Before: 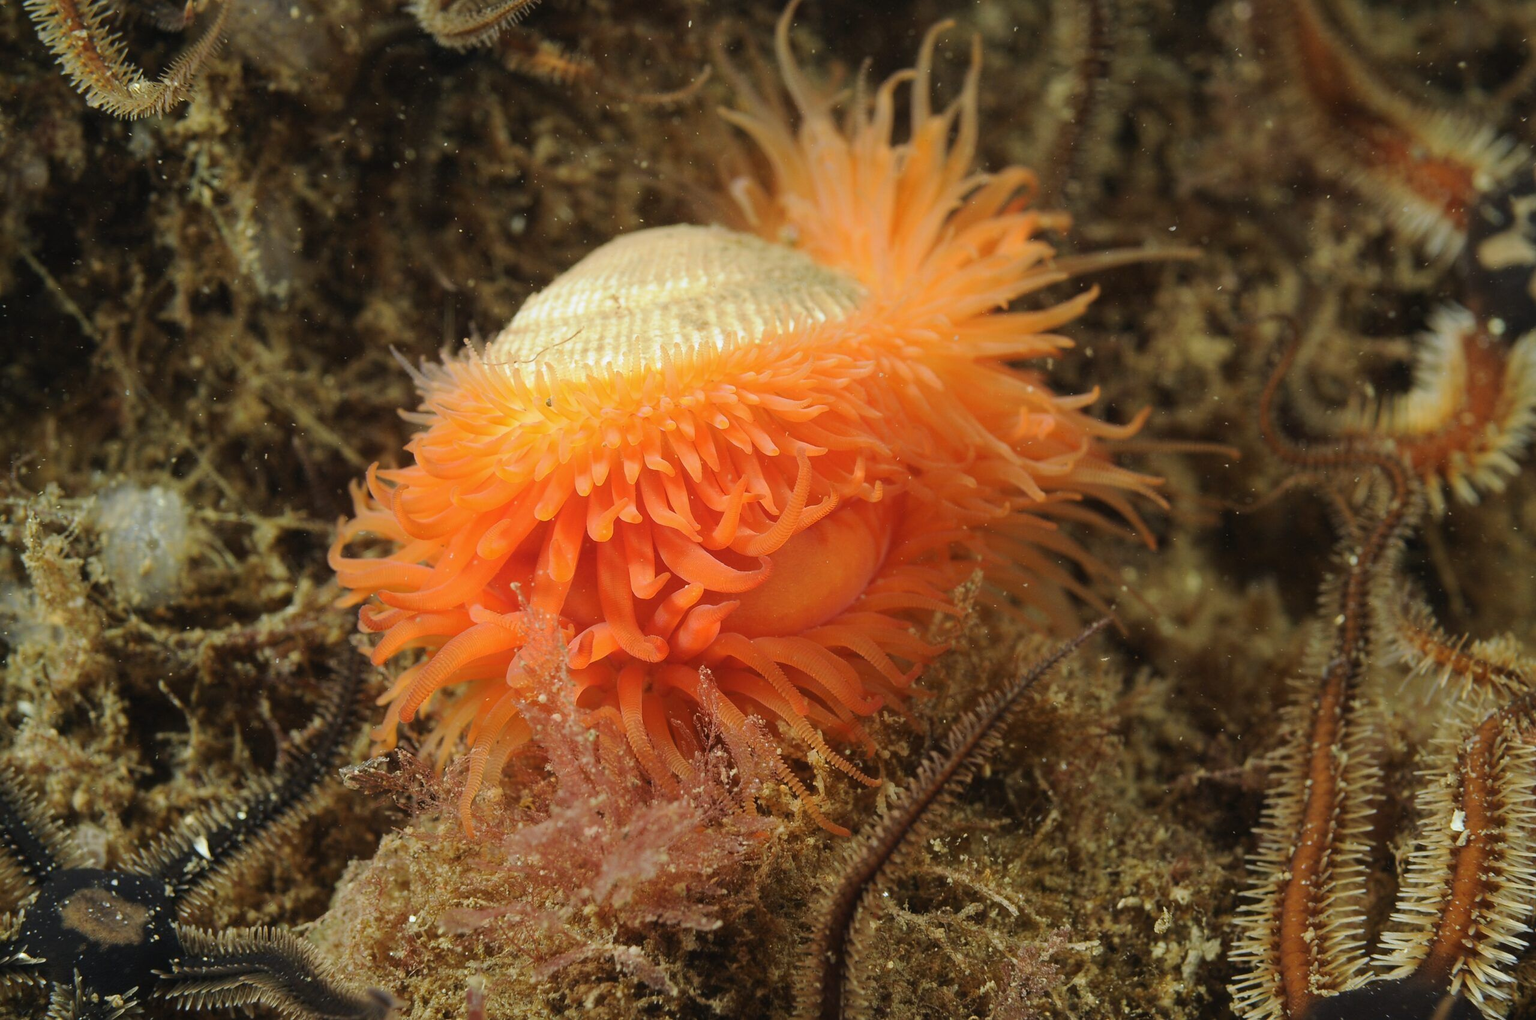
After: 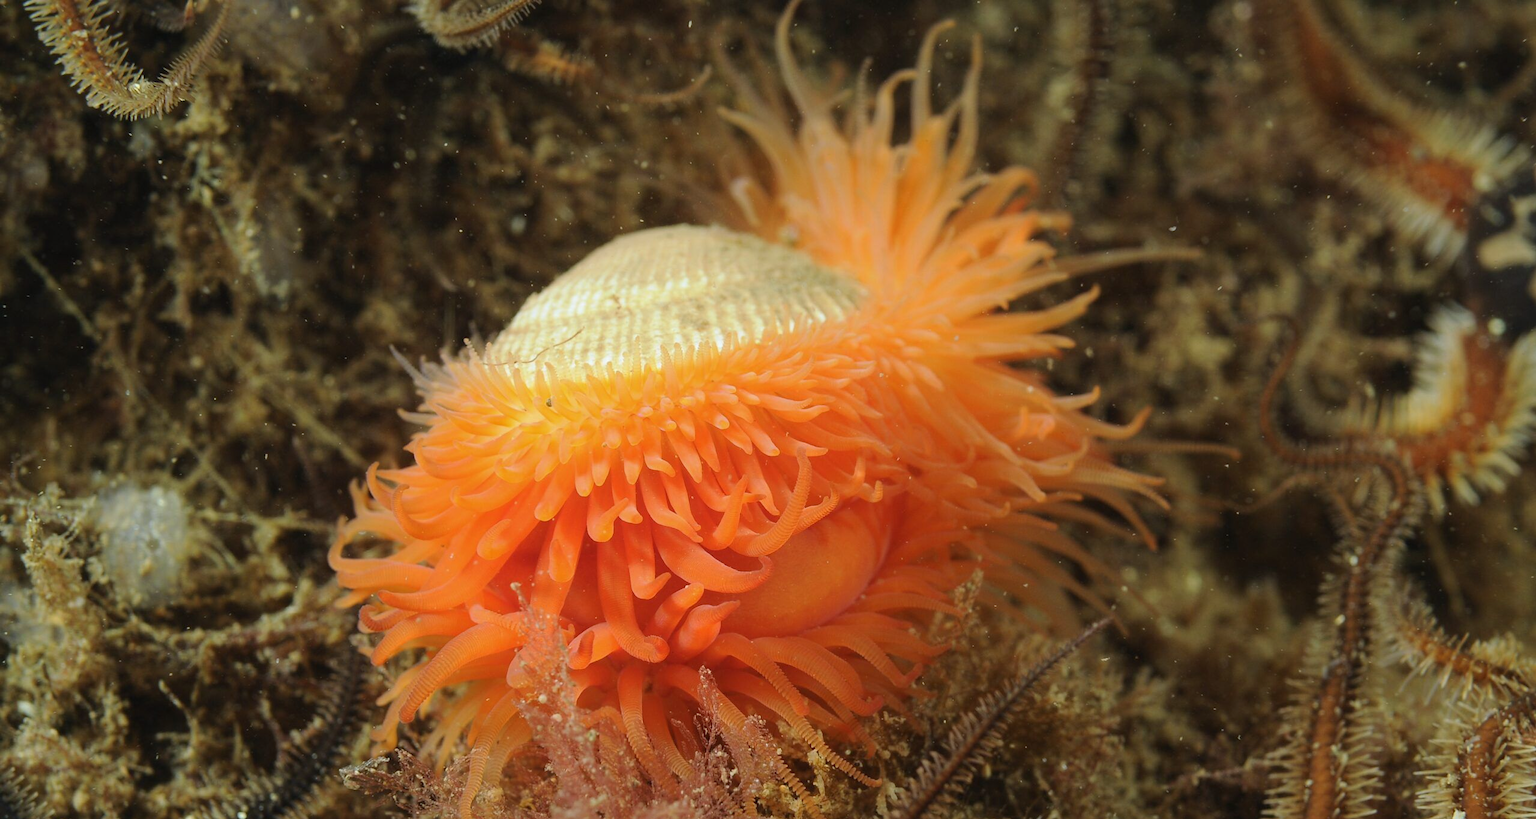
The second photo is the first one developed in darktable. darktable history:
crop: bottom 19.644%
white balance: red 0.978, blue 0.999
